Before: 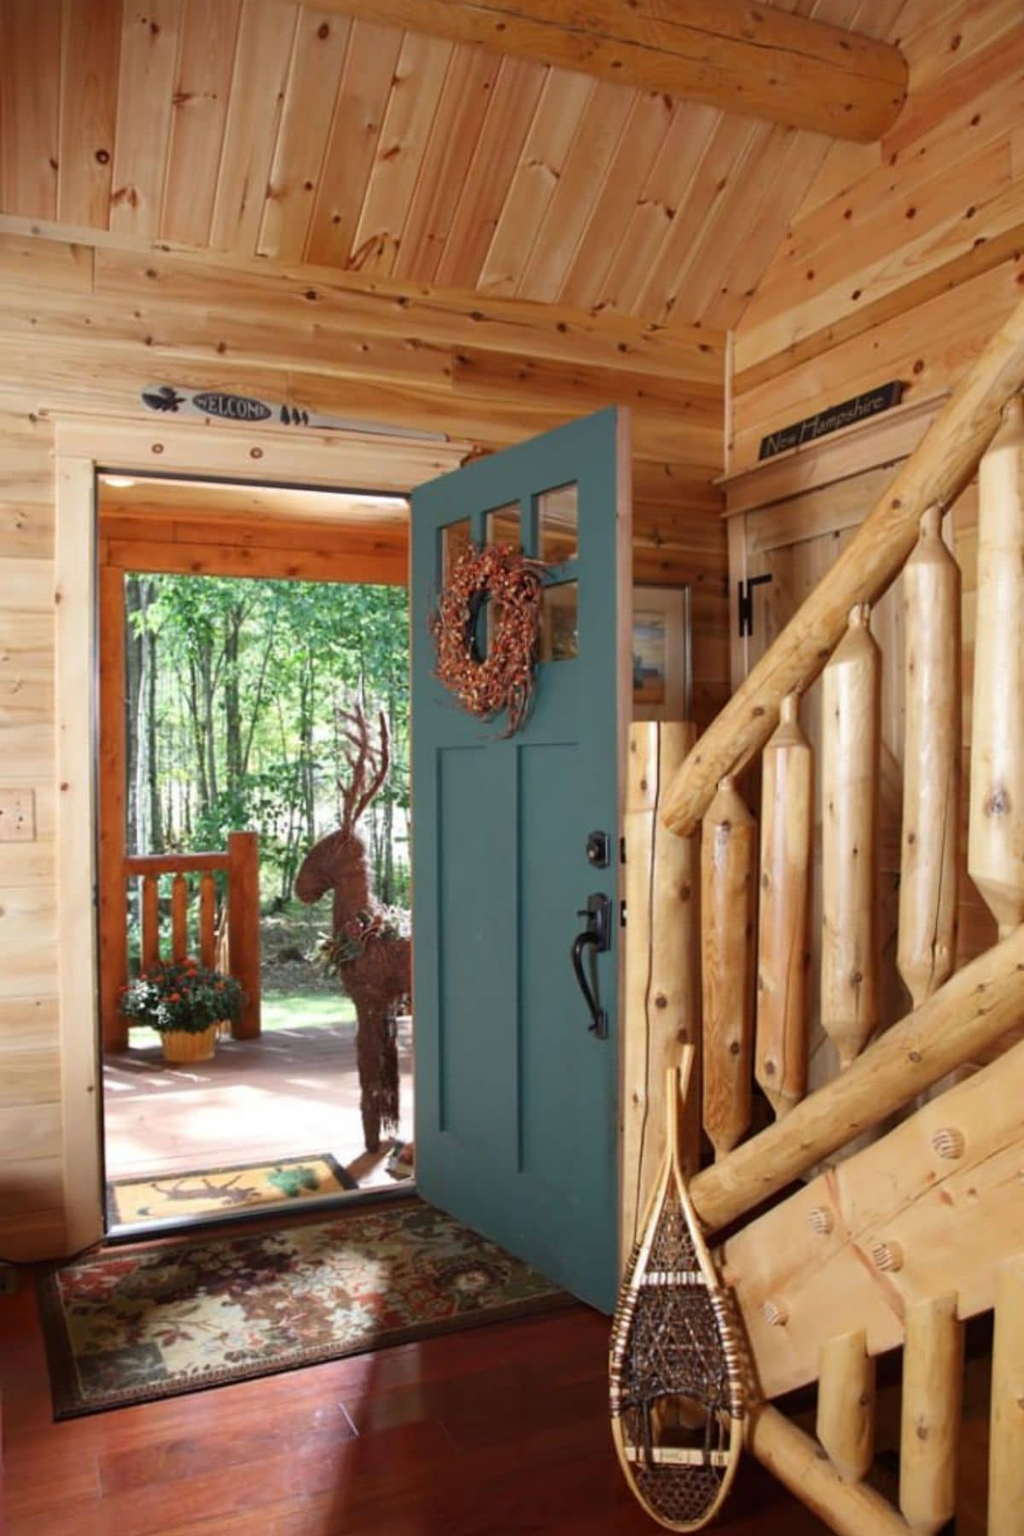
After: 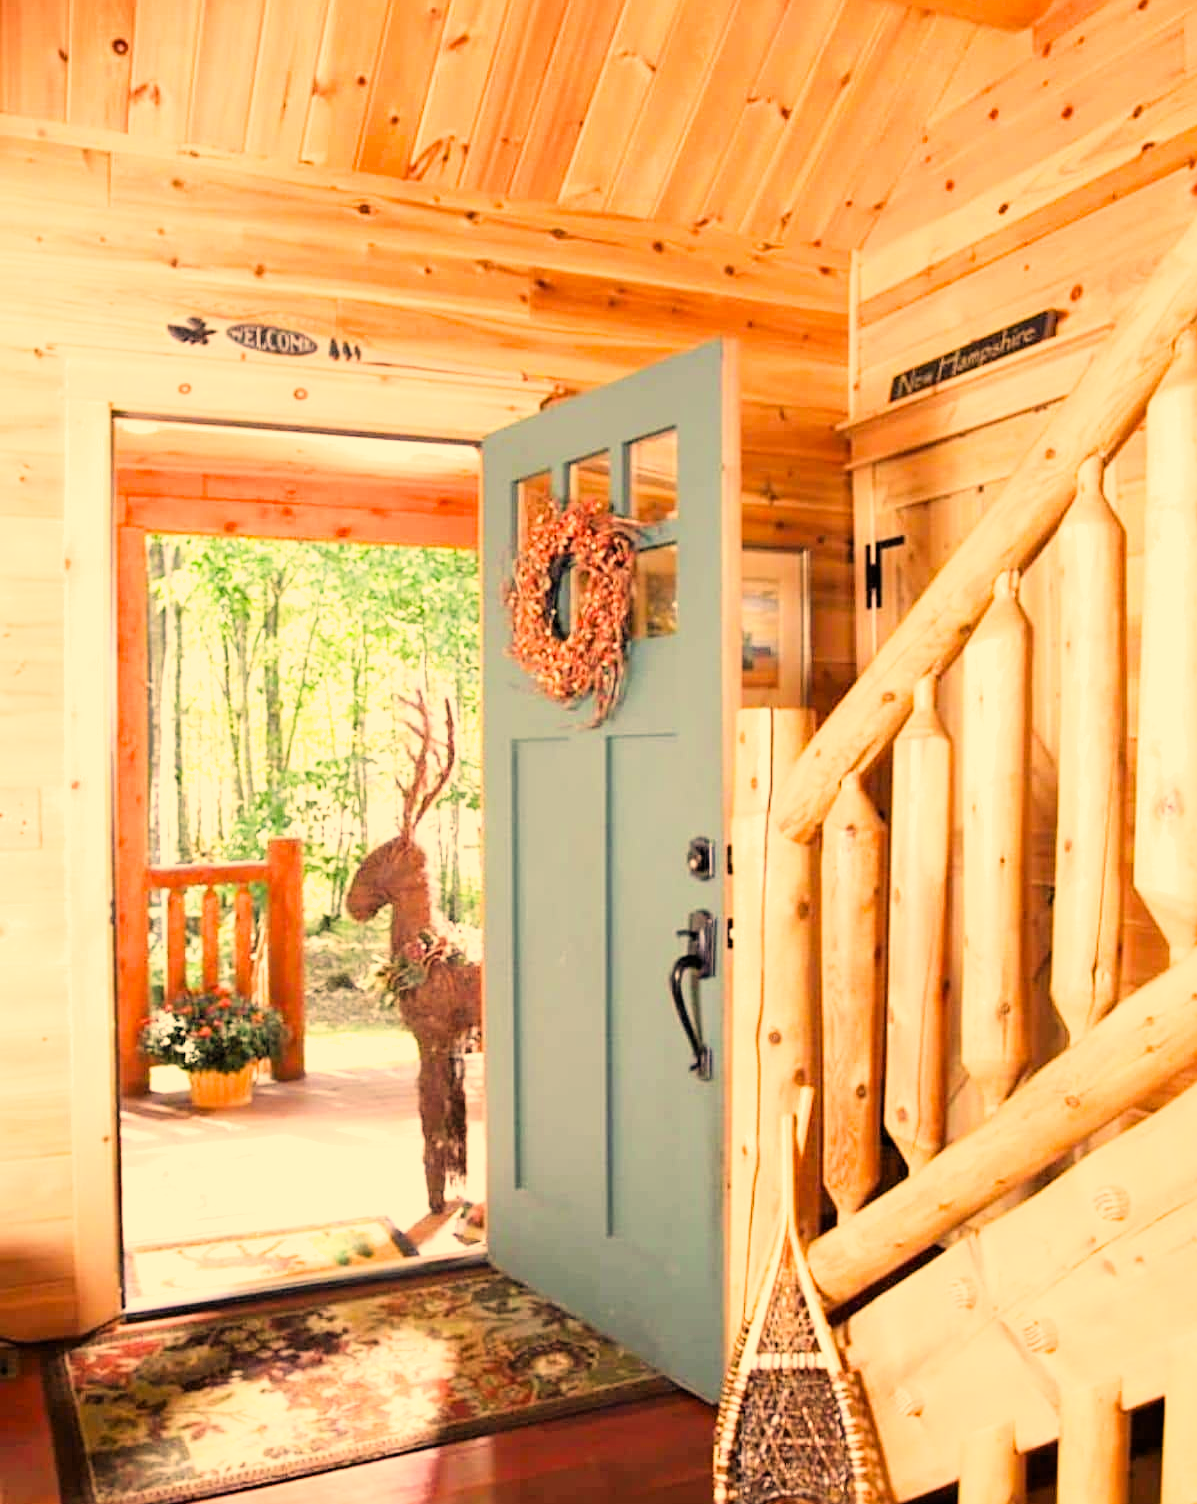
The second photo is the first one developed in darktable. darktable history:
crop: top 7.625%, bottom 8.027%
exposure: exposure 2.04 EV, compensate highlight preservation false
sharpen: amount 0.2
color correction: highlights a* 15, highlights b* 31.55
filmic rgb: black relative exposure -5 EV, hardness 2.88, contrast 1.2
